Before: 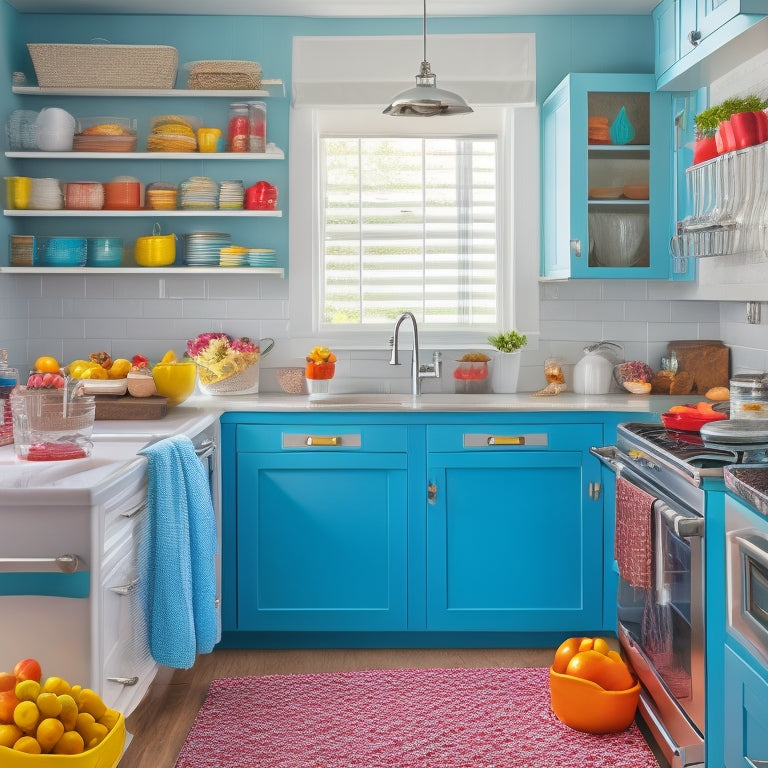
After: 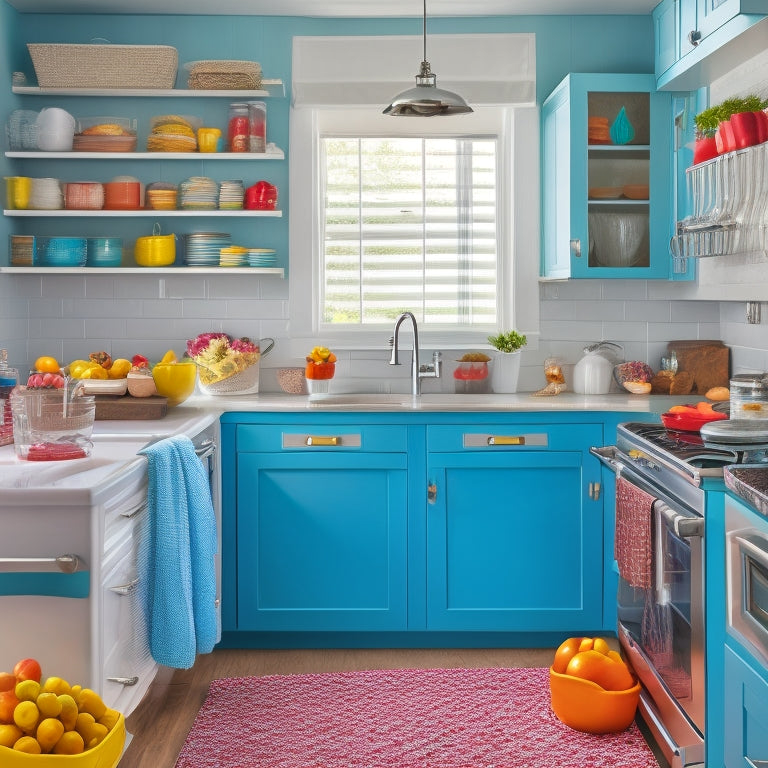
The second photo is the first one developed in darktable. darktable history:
shadows and highlights: white point adjustment 1.09, soften with gaussian
